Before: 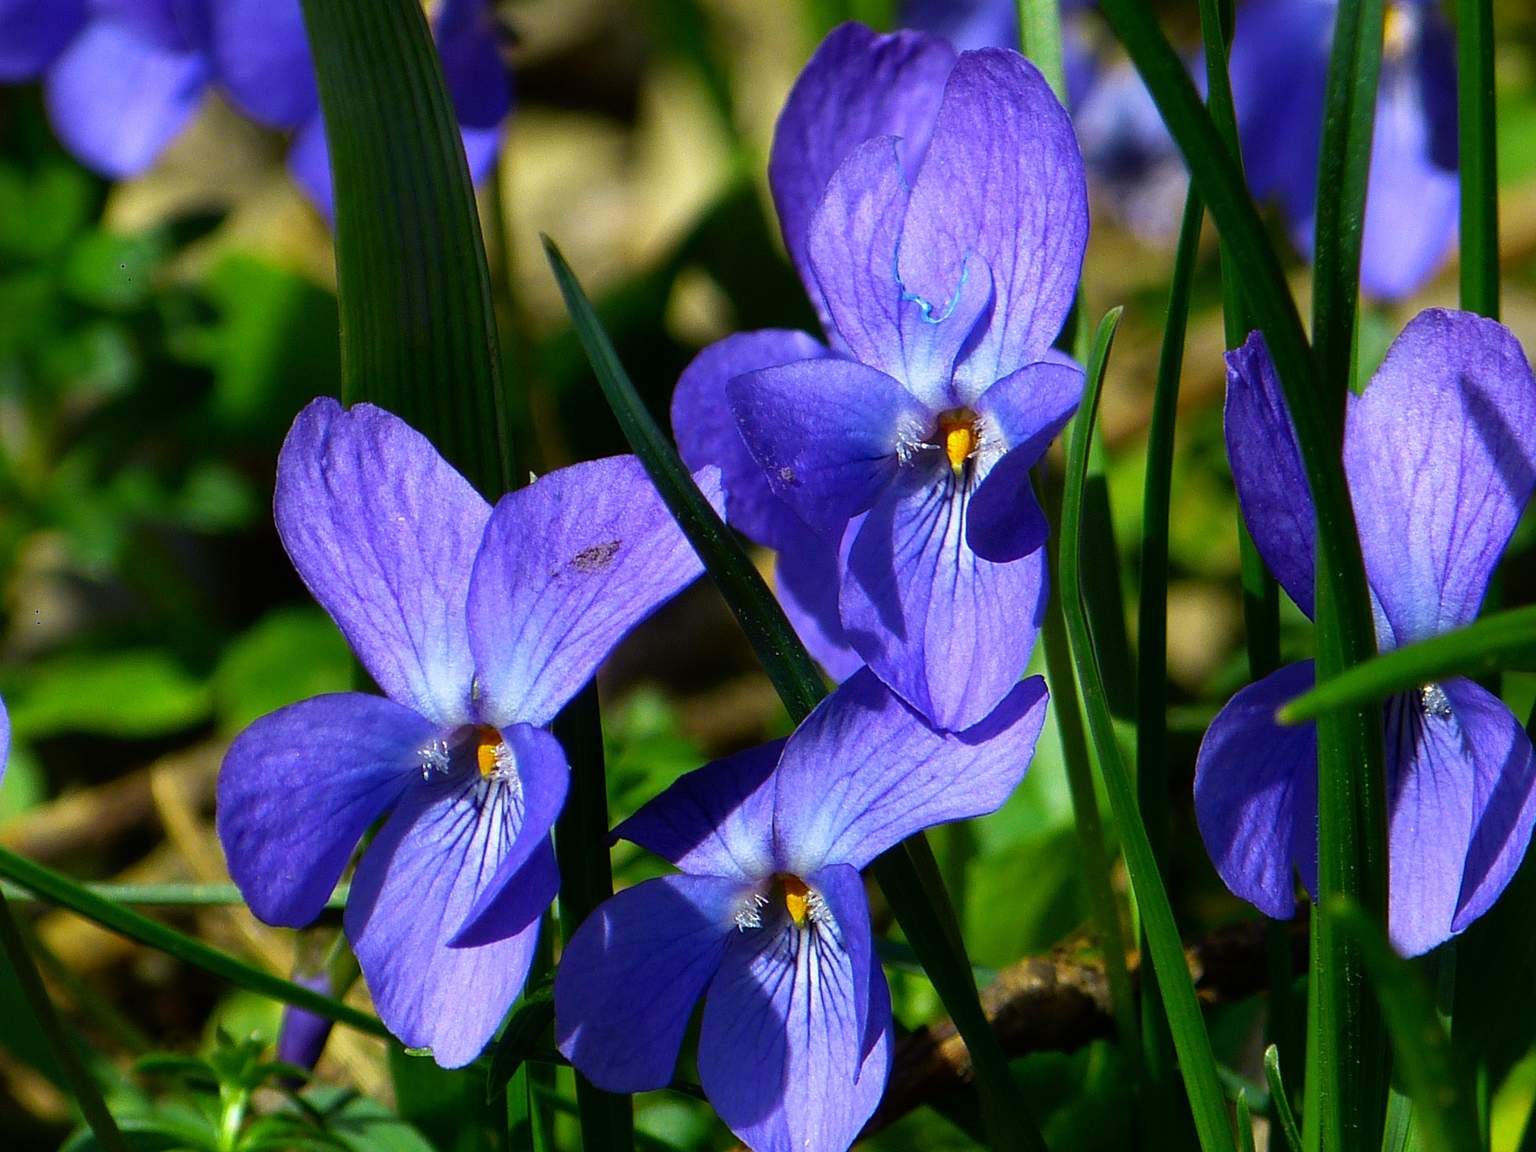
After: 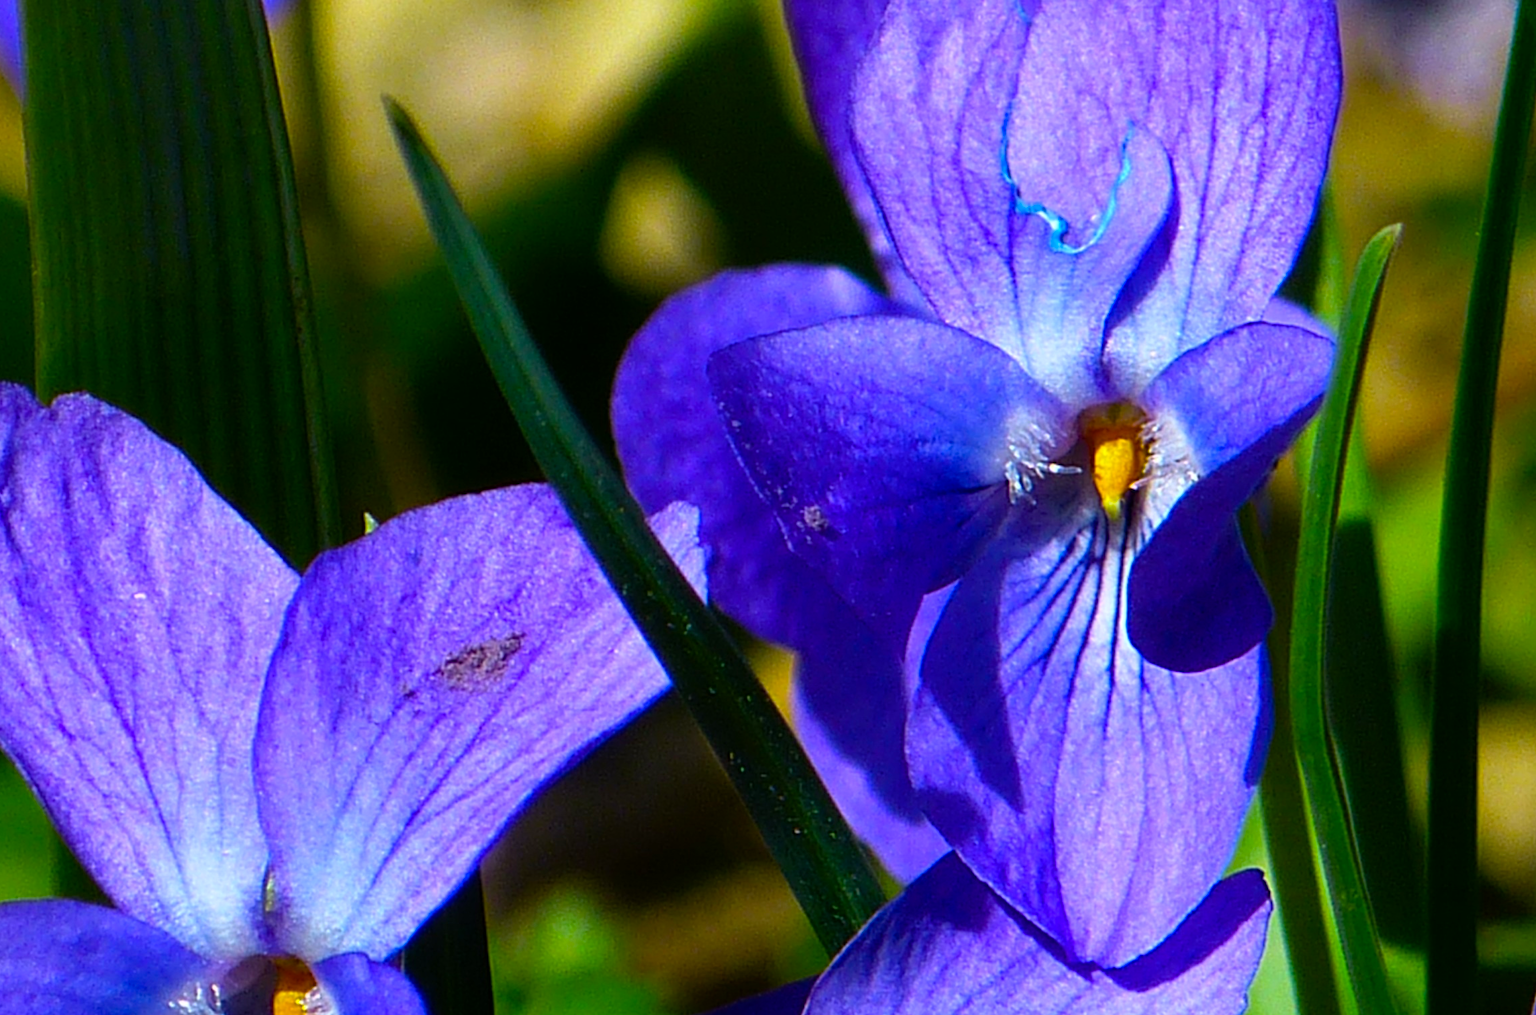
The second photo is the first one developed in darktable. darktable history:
color balance rgb: linear chroma grading › global chroma 8.33%, perceptual saturation grading › global saturation 18.52%, global vibrance 7.87%
crop: left 20.932%, top 15.471%, right 21.848%, bottom 34.081%
